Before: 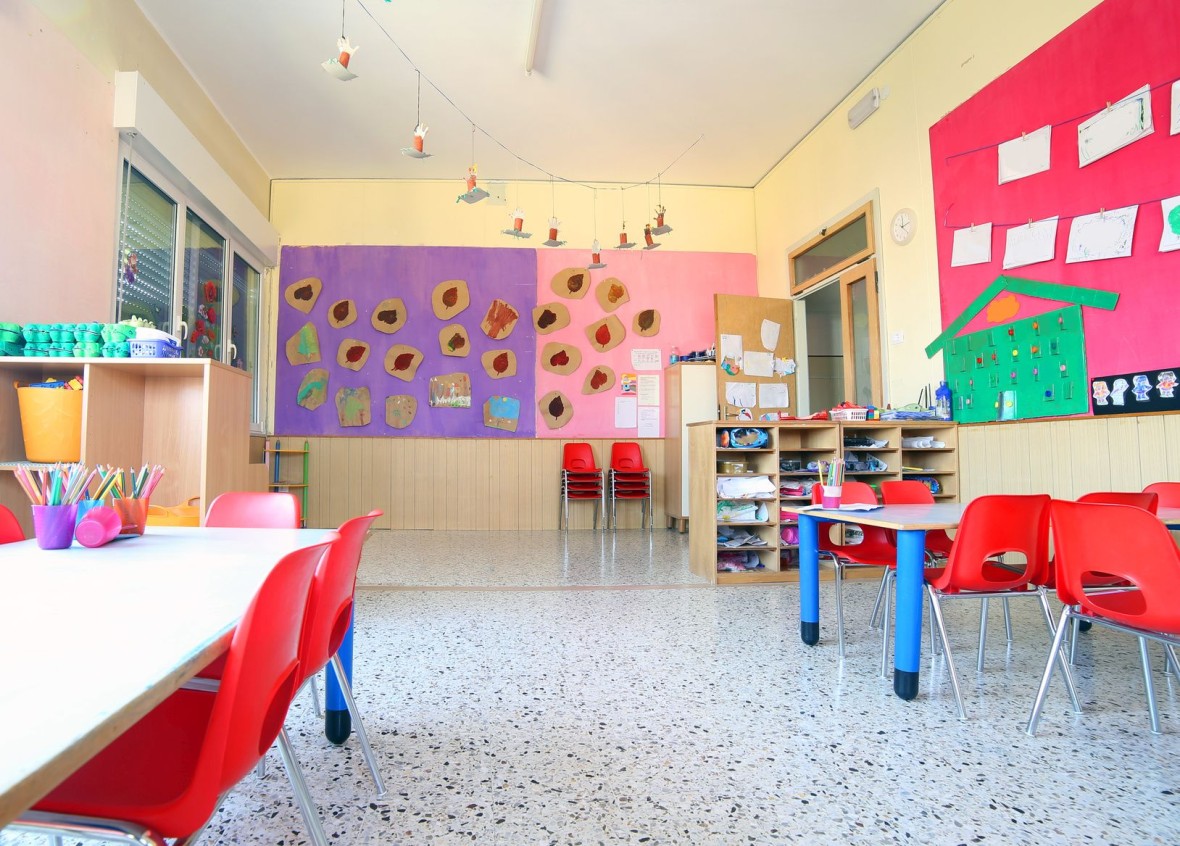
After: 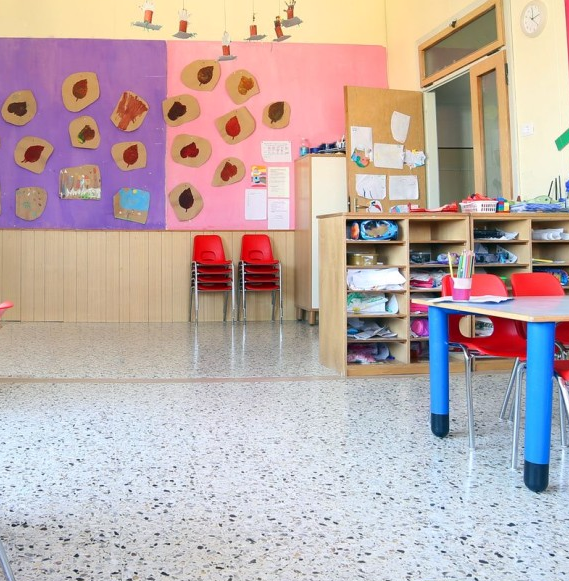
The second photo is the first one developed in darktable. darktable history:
local contrast: mode bilateral grid, contrast 100, coarseness 100, detail 108%, midtone range 0.2
crop: left 31.379%, top 24.658%, right 20.326%, bottom 6.628%
